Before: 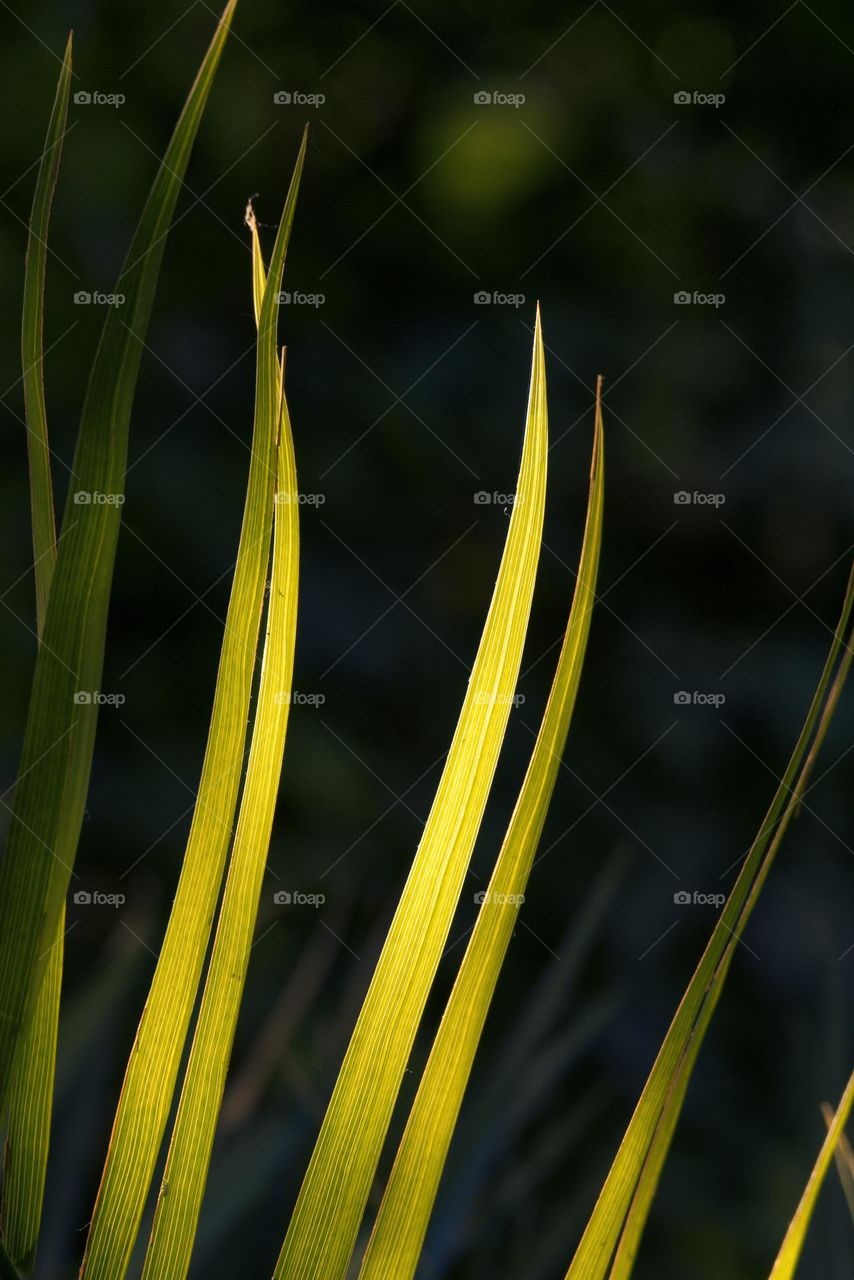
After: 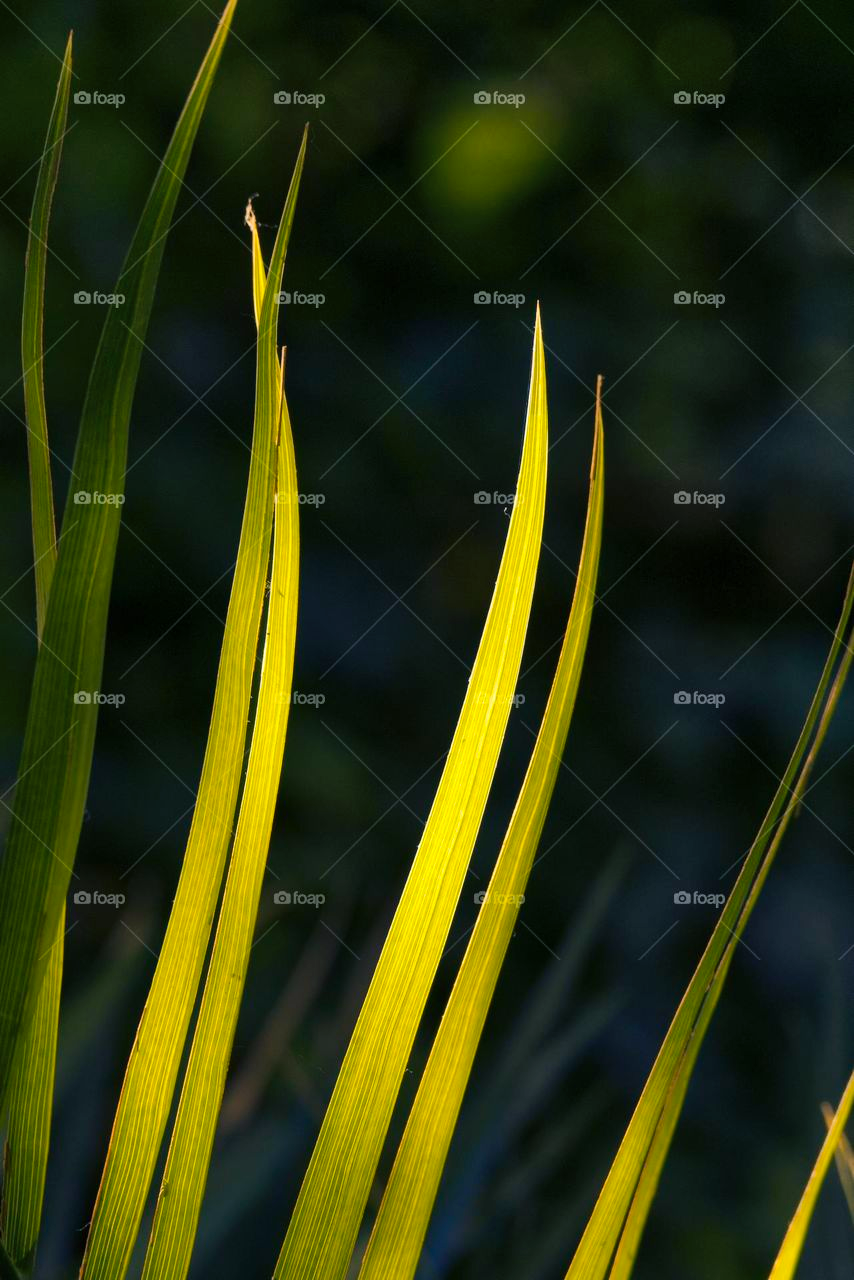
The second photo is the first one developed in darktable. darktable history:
shadows and highlights: shadows 32.09, highlights -32.08, soften with gaussian
exposure: compensate highlight preservation false
color balance rgb: shadows lift › chroma 4.126%, shadows lift › hue 251.39°, power › hue 73.71°, linear chroma grading › global chroma 15.614%, perceptual saturation grading › global saturation -3.679%, global vibrance 34.666%
